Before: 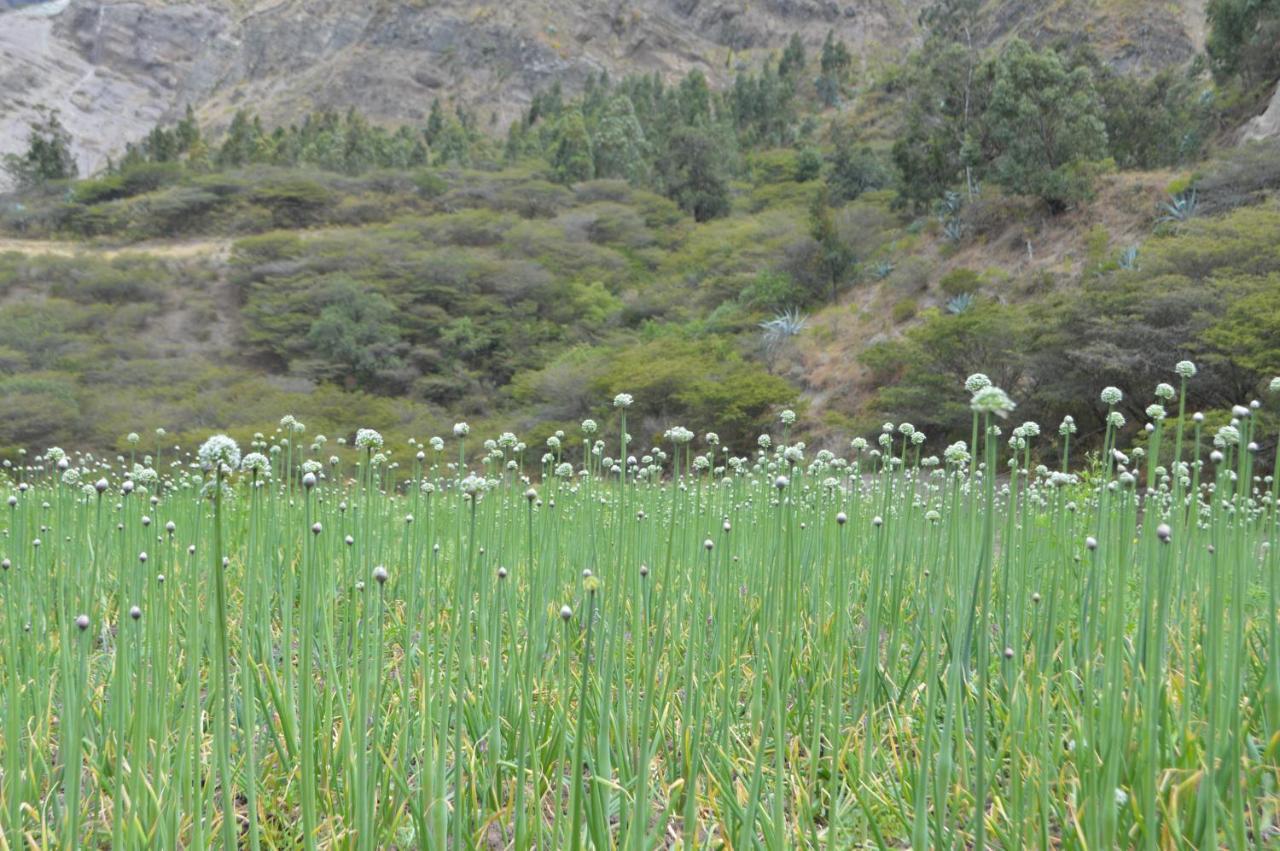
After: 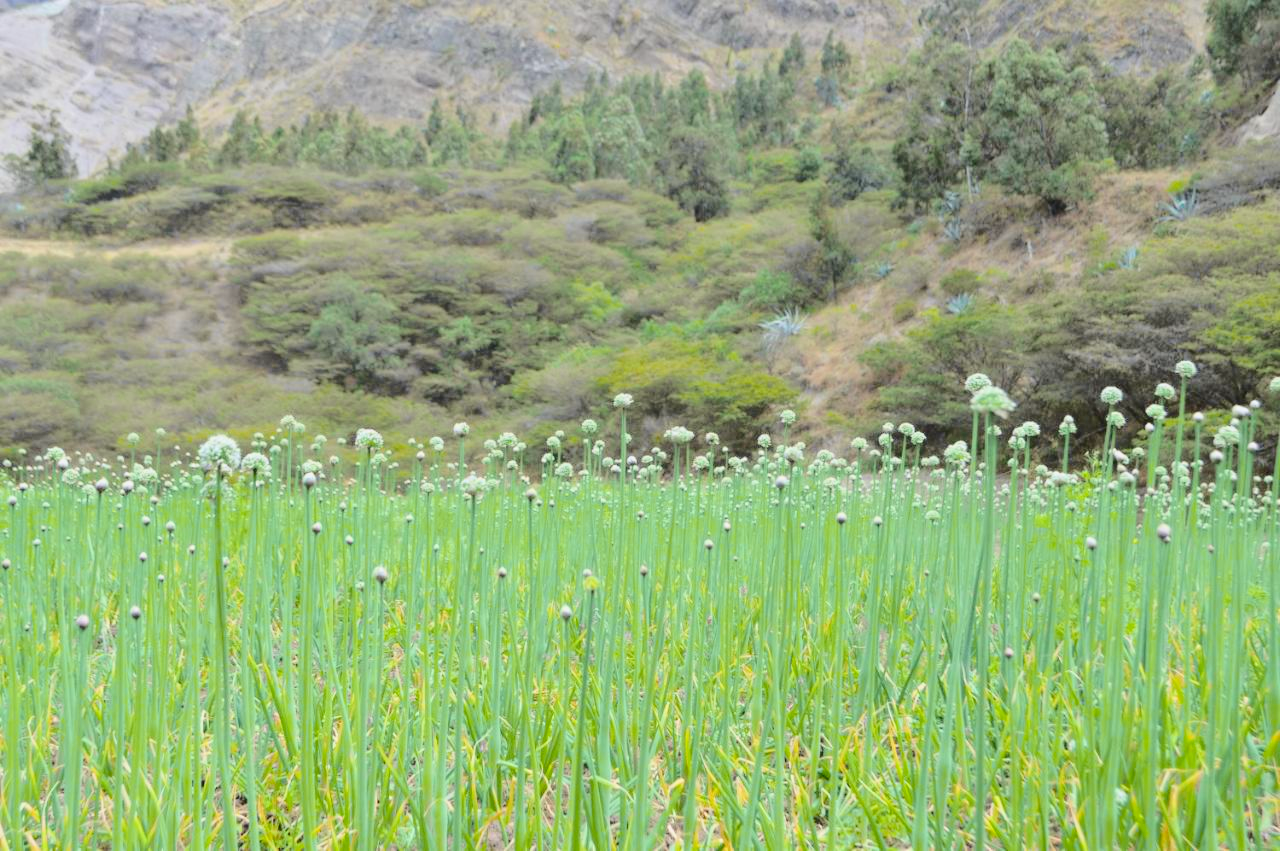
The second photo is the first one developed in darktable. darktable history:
tone curve: curves: ch0 [(0, 0.011) (0.104, 0.085) (0.236, 0.234) (0.398, 0.507) (0.498, 0.621) (0.65, 0.757) (0.835, 0.883) (1, 0.961)]; ch1 [(0, 0) (0.353, 0.344) (0.43, 0.401) (0.479, 0.476) (0.502, 0.502) (0.54, 0.542) (0.602, 0.613) (0.638, 0.668) (0.693, 0.727) (1, 1)]; ch2 [(0, 0) (0.34, 0.314) (0.434, 0.43) (0.5, 0.506) (0.521, 0.54) (0.54, 0.56) (0.595, 0.613) (0.644, 0.729) (1, 1)], color space Lab, independent channels, preserve colors none
